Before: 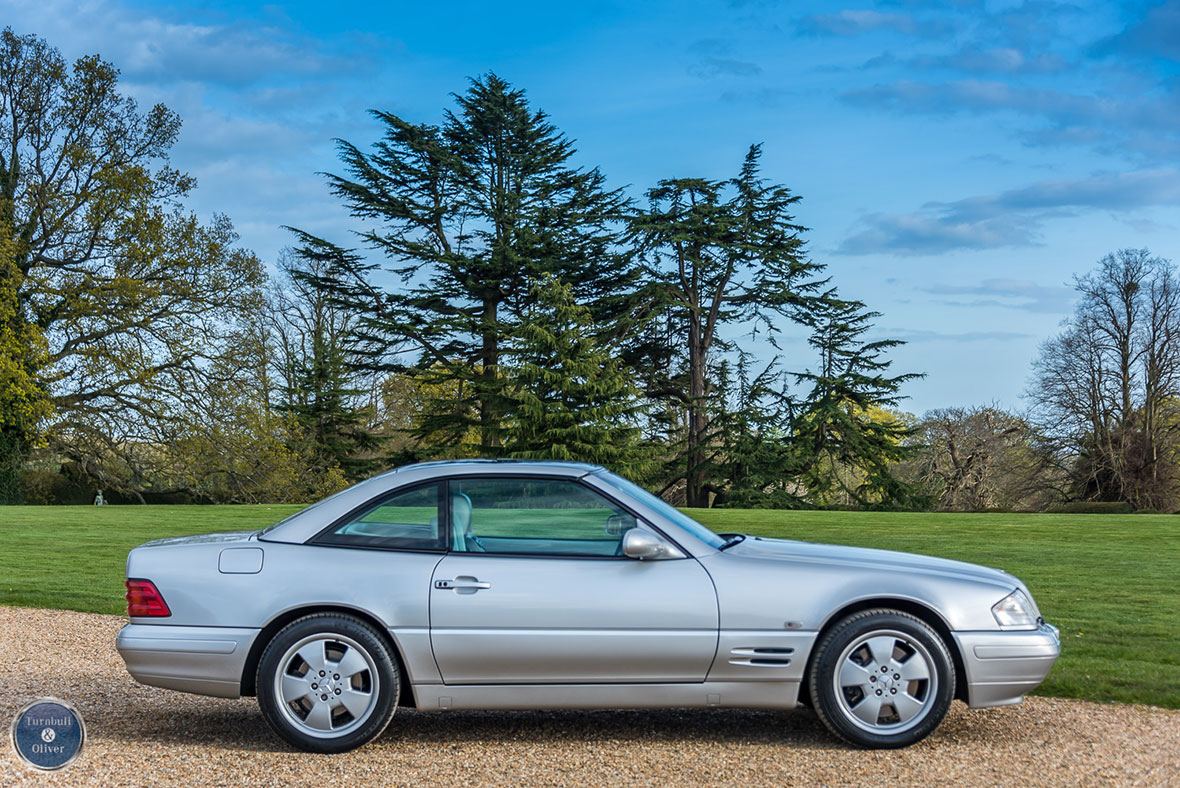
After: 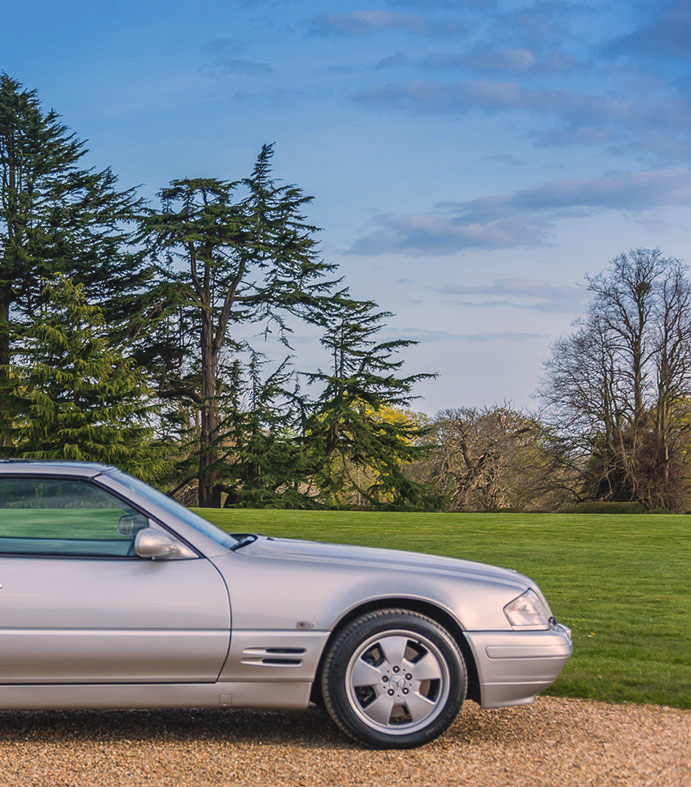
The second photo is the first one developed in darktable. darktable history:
contrast brightness saturation: contrast -0.11
crop: left 41.402%
color correction: highlights a* 11.96, highlights b* 11.58
